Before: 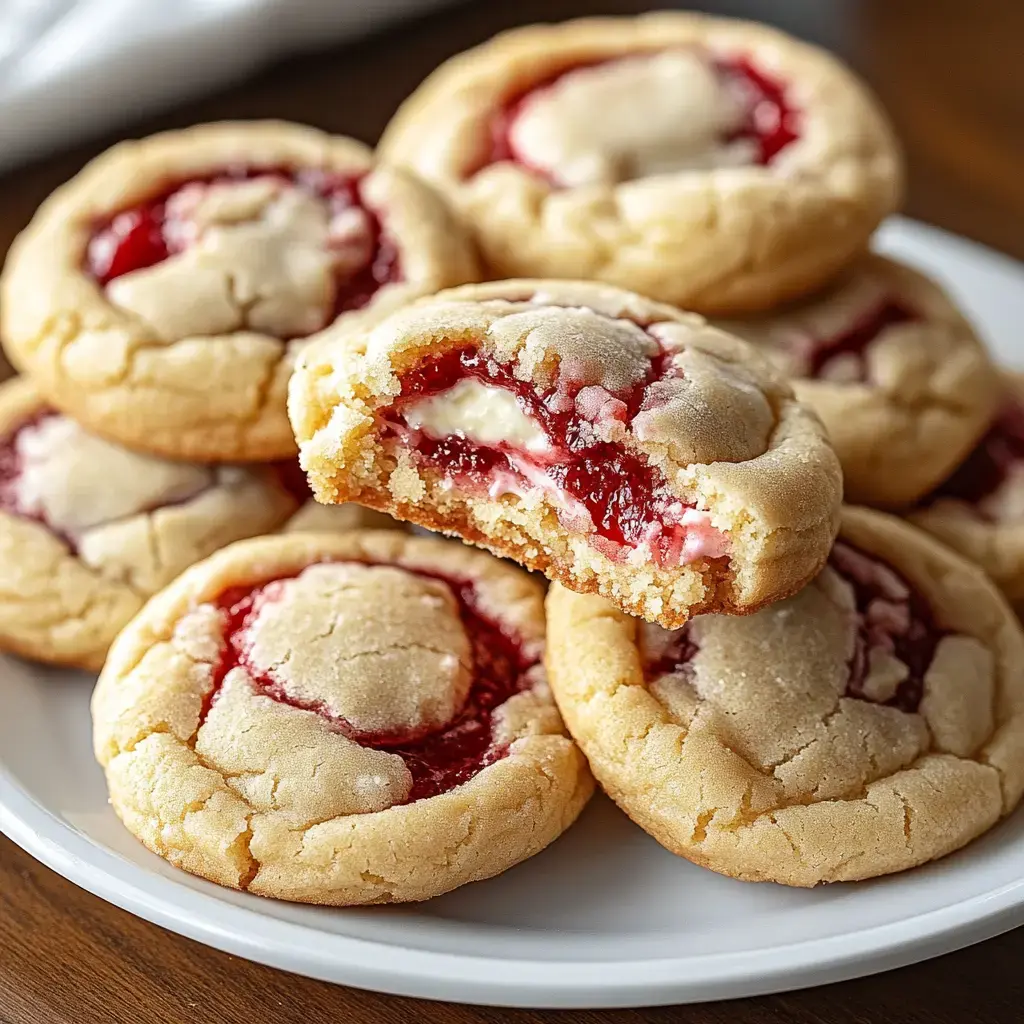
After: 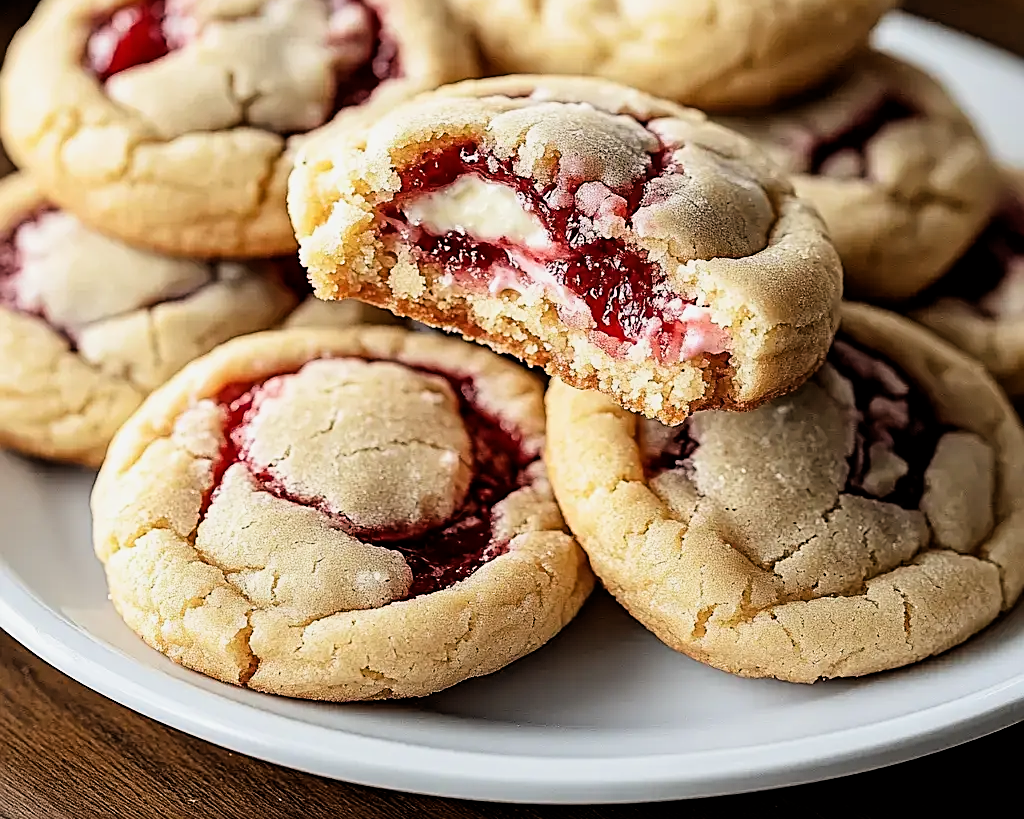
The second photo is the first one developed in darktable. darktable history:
sharpen: on, module defaults
filmic rgb: black relative exposure -4 EV, white relative exposure 3 EV, hardness 3.02, contrast 1.4
crop and rotate: top 19.998%
